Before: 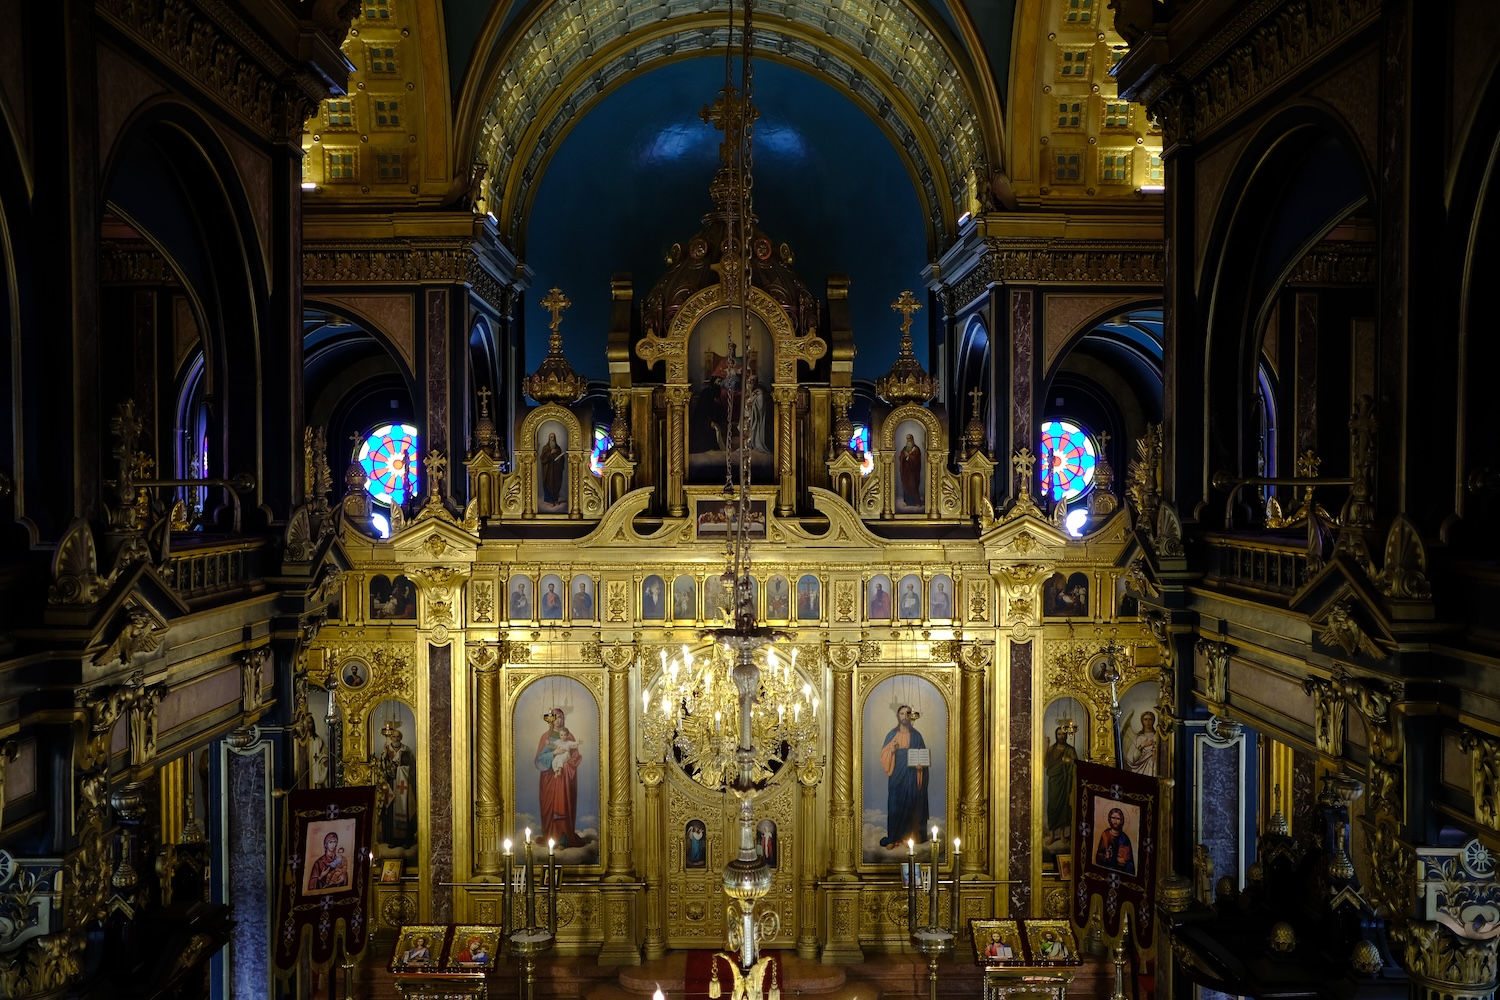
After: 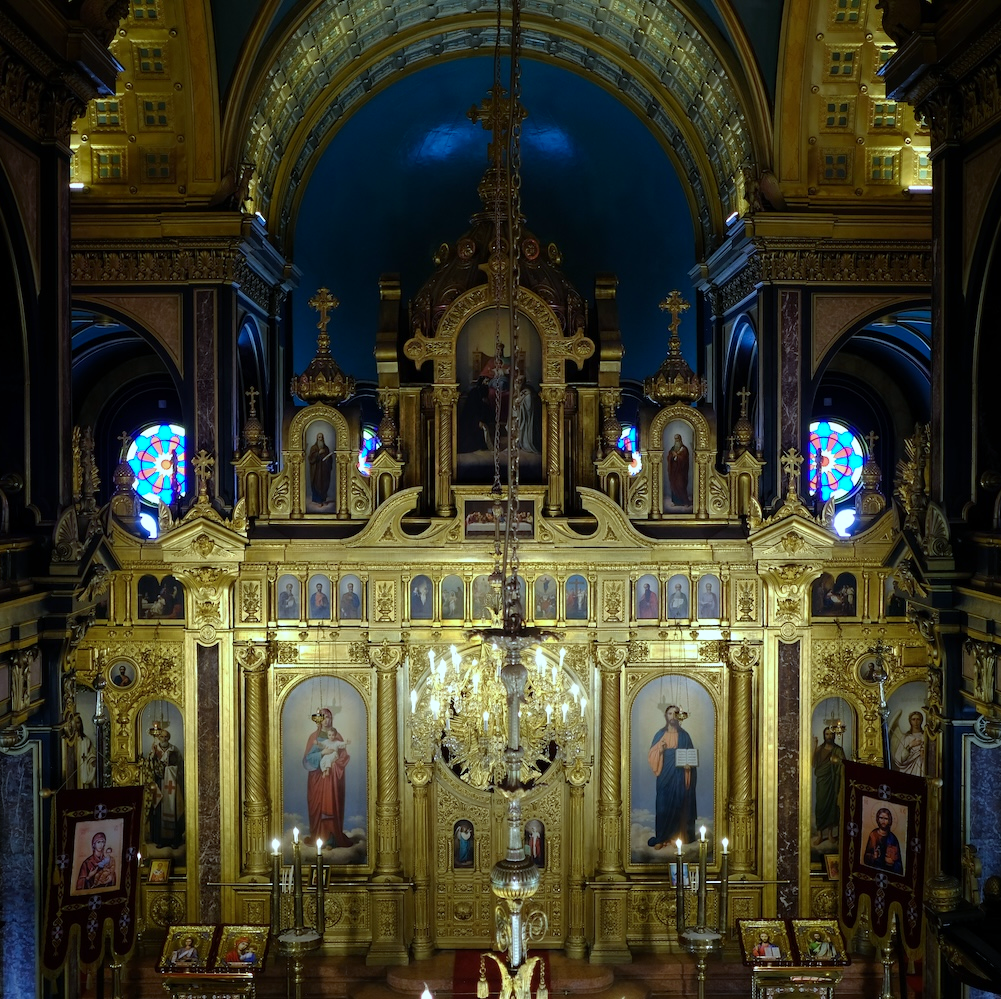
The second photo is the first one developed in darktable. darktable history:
color calibration: illuminant F (fluorescent), F source F9 (Cool White Deluxe 4150 K) – high CRI, x 0.374, y 0.373, temperature 4160.51 K
shadows and highlights: shadows -23.19, highlights 46.42, highlights color adjustment 56.79%, soften with gaussian
crop and rotate: left 15.519%, right 17.714%
